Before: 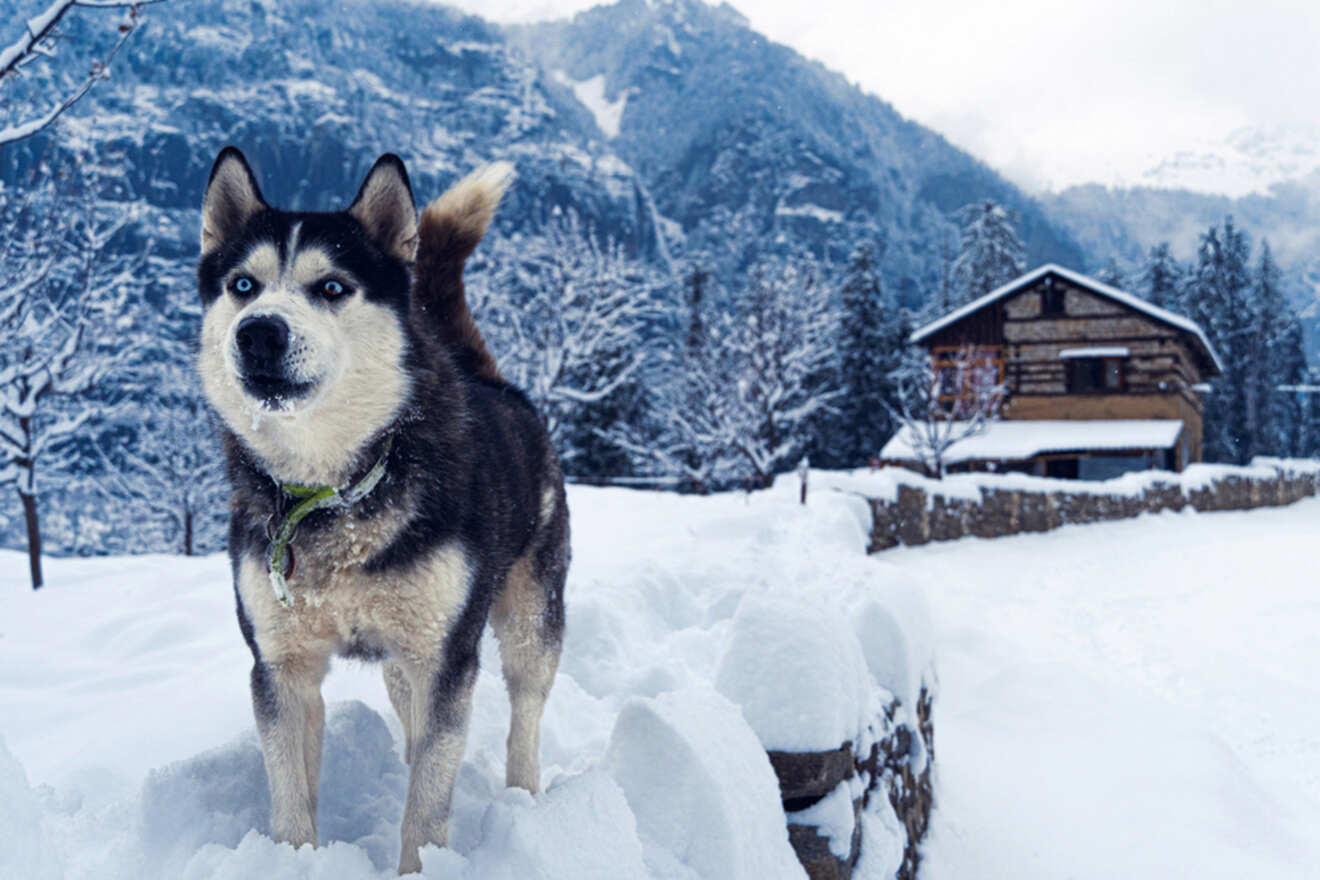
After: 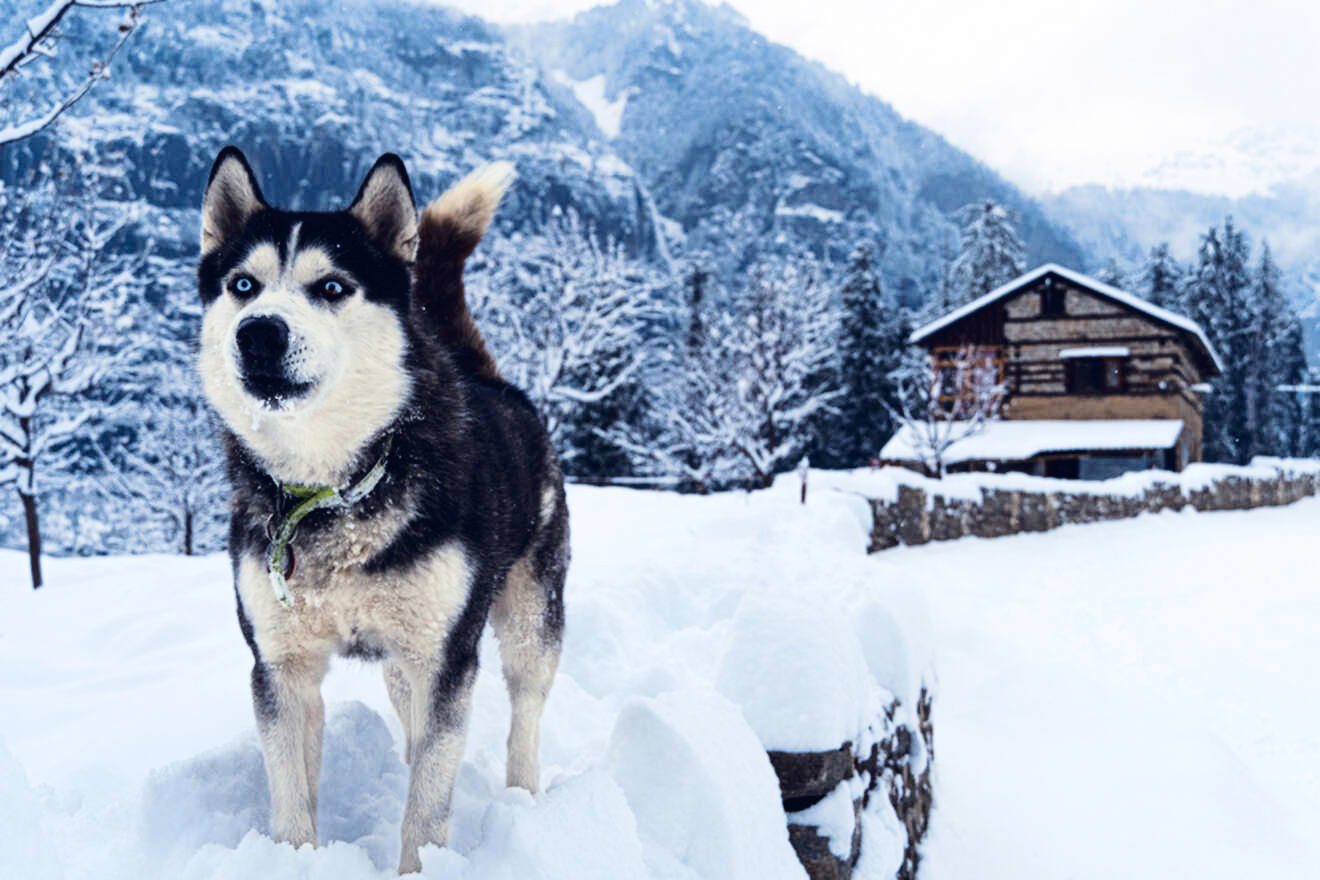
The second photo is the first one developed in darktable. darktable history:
tone curve: curves: ch0 [(0, 0) (0.003, 0.016) (0.011, 0.019) (0.025, 0.023) (0.044, 0.029) (0.069, 0.042) (0.1, 0.068) (0.136, 0.101) (0.177, 0.143) (0.224, 0.21) (0.277, 0.289) (0.335, 0.379) (0.399, 0.476) (0.468, 0.569) (0.543, 0.654) (0.623, 0.75) (0.709, 0.822) (0.801, 0.893) (0.898, 0.946) (1, 1)], color space Lab, independent channels, preserve colors none
